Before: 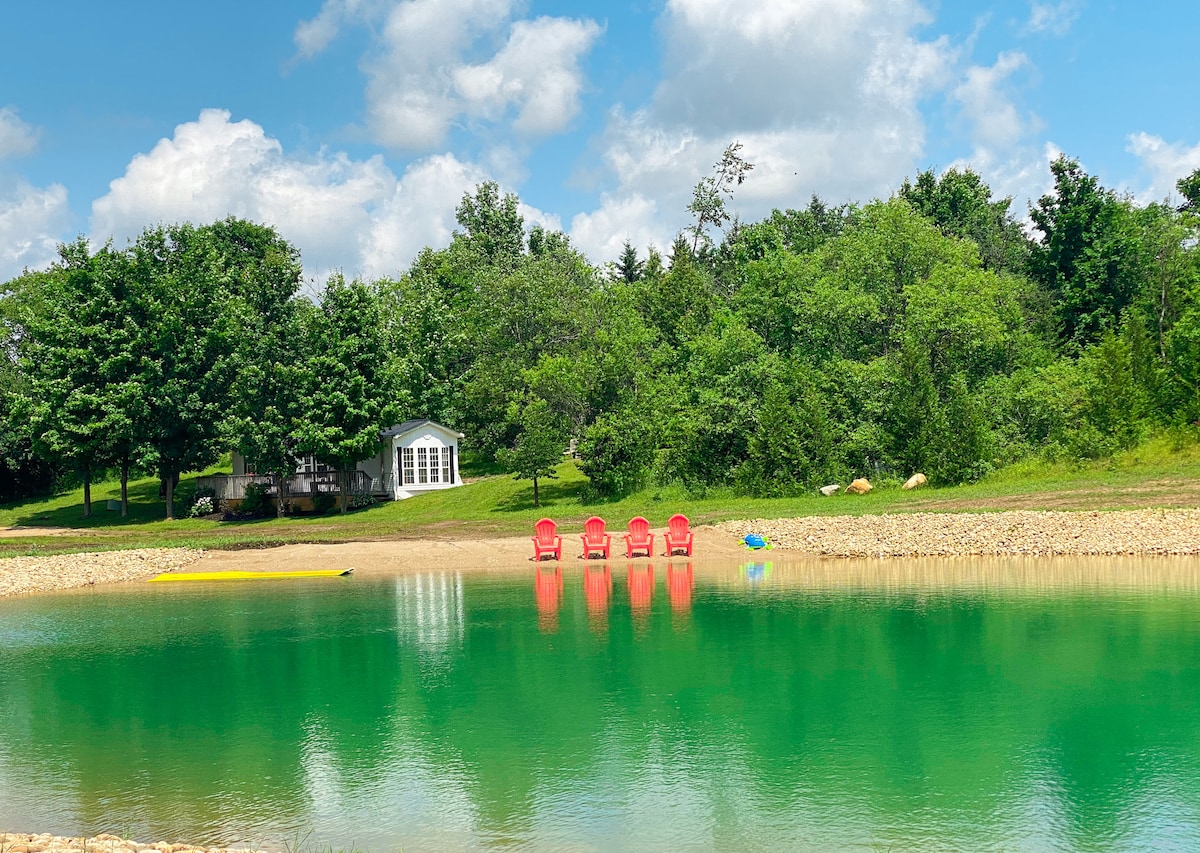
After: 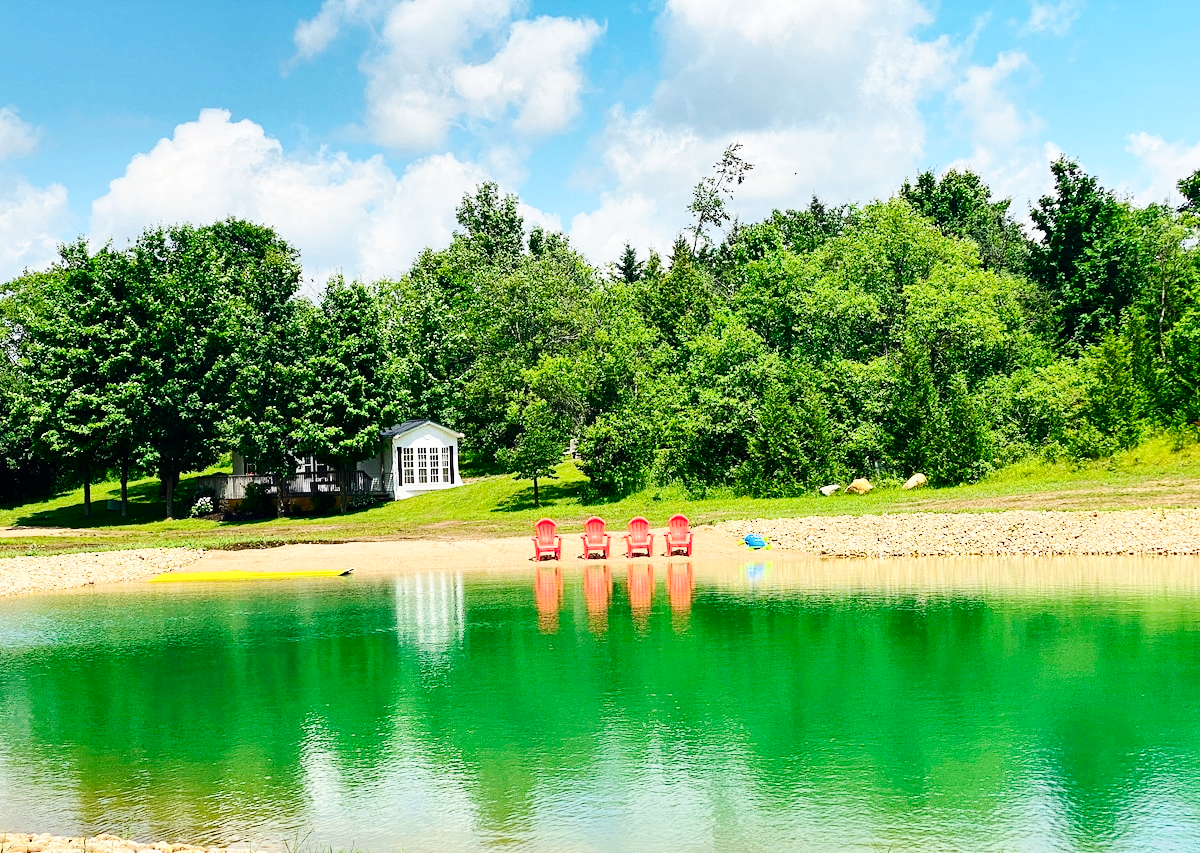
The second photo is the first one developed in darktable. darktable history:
shadows and highlights: shadows 5, soften with gaussian
base curve: curves: ch0 [(0, 0) (0.036, 0.025) (0.121, 0.166) (0.206, 0.329) (0.605, 0.79) (1, 1)], preserve colors none
contrast brightness saturation: contrast 0.22
exposure: compensate highlight preservation false
